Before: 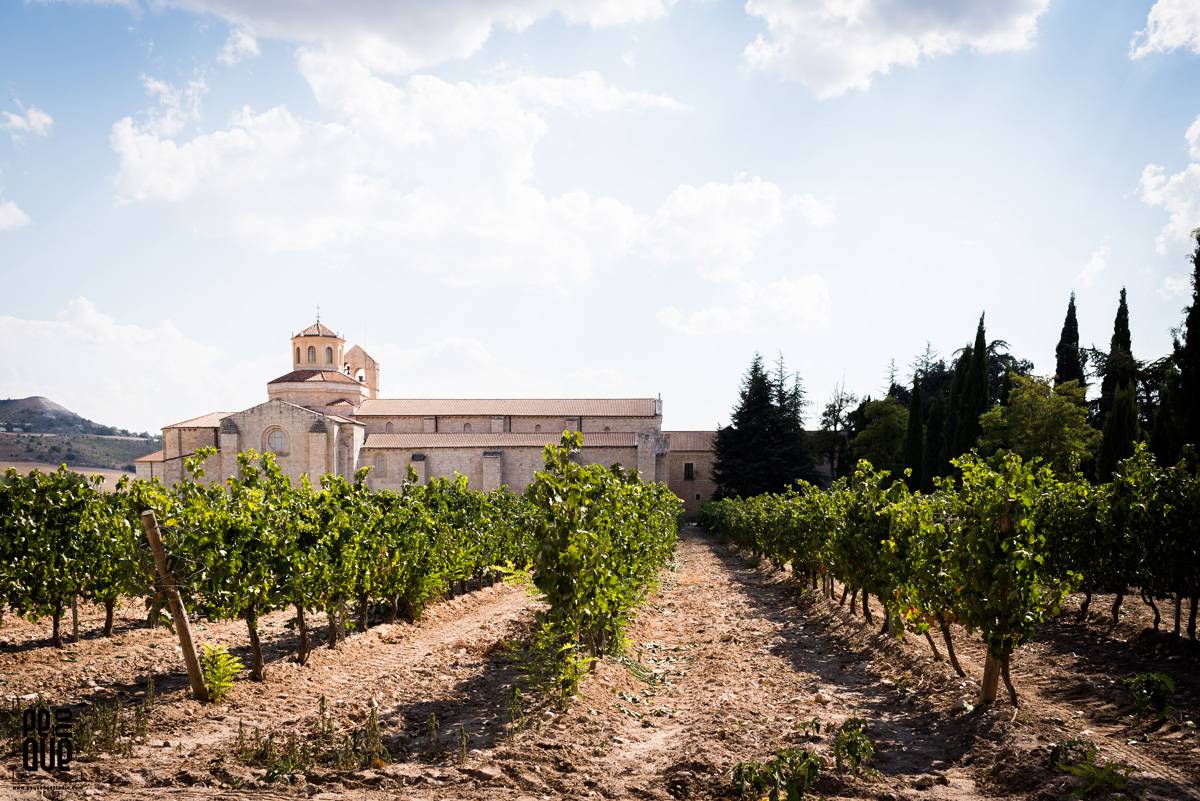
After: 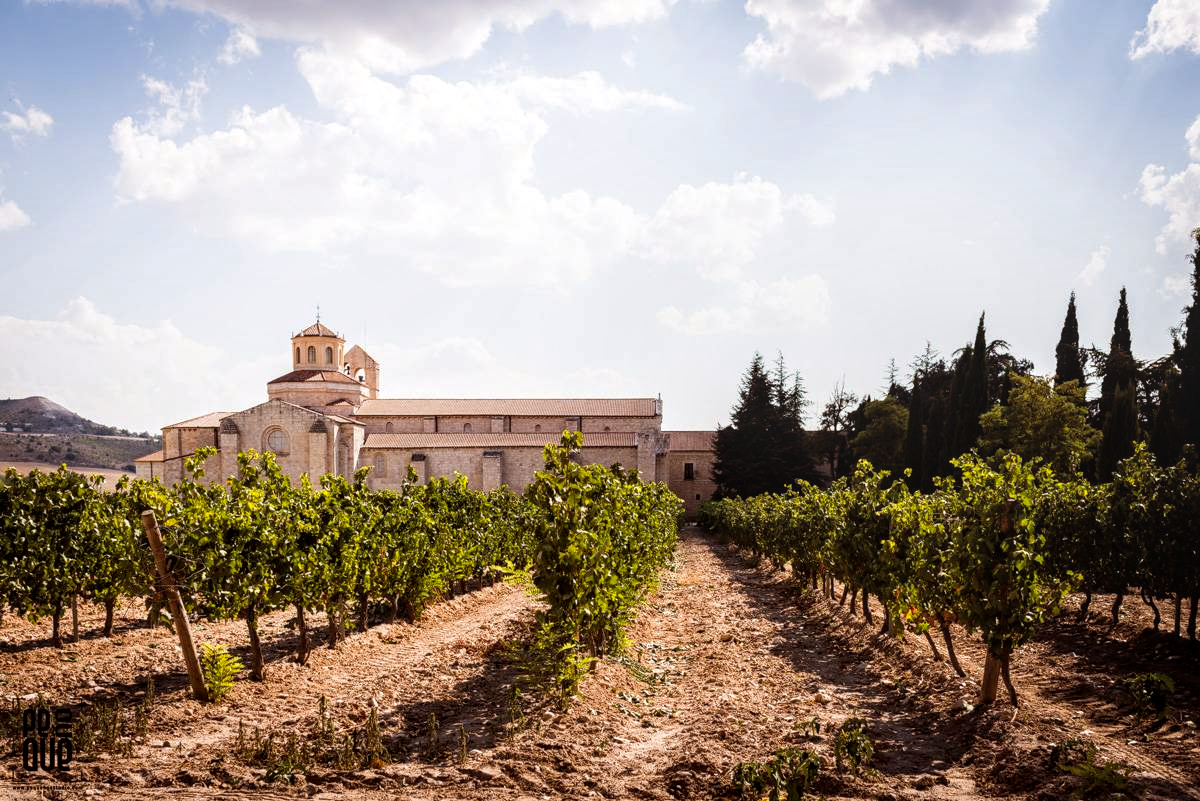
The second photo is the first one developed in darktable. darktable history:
local contrast: on, module defaults
rgb levels: mode RGB, independent channels, levels [[0, 0.5, 1], [0, 0.521, 1], [0, 0.536, 1]]
